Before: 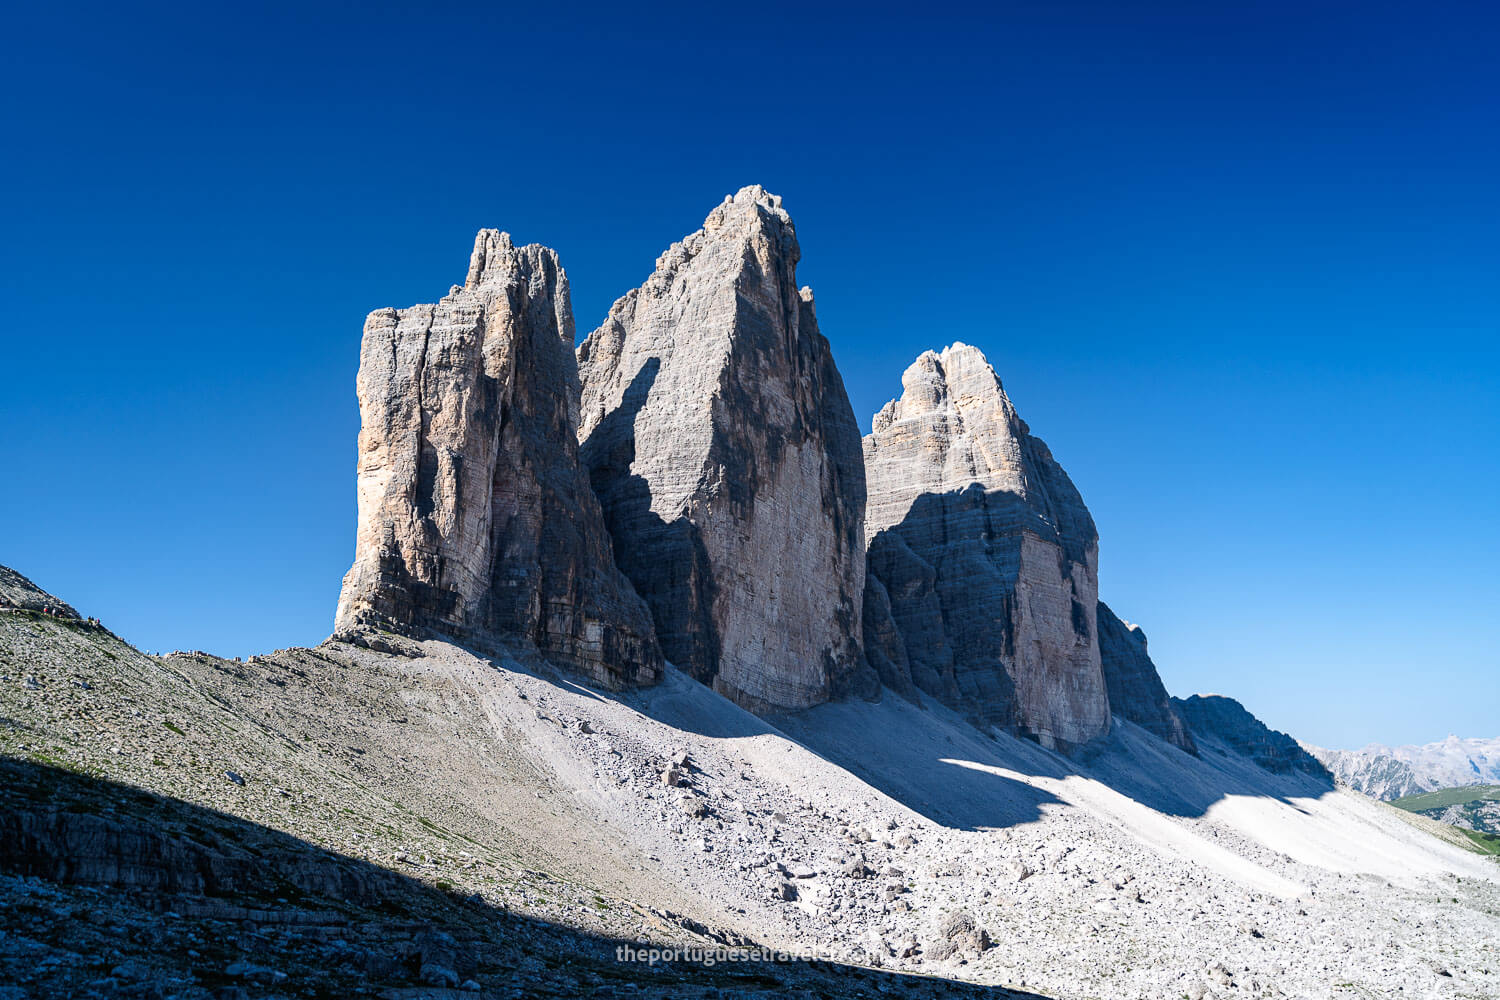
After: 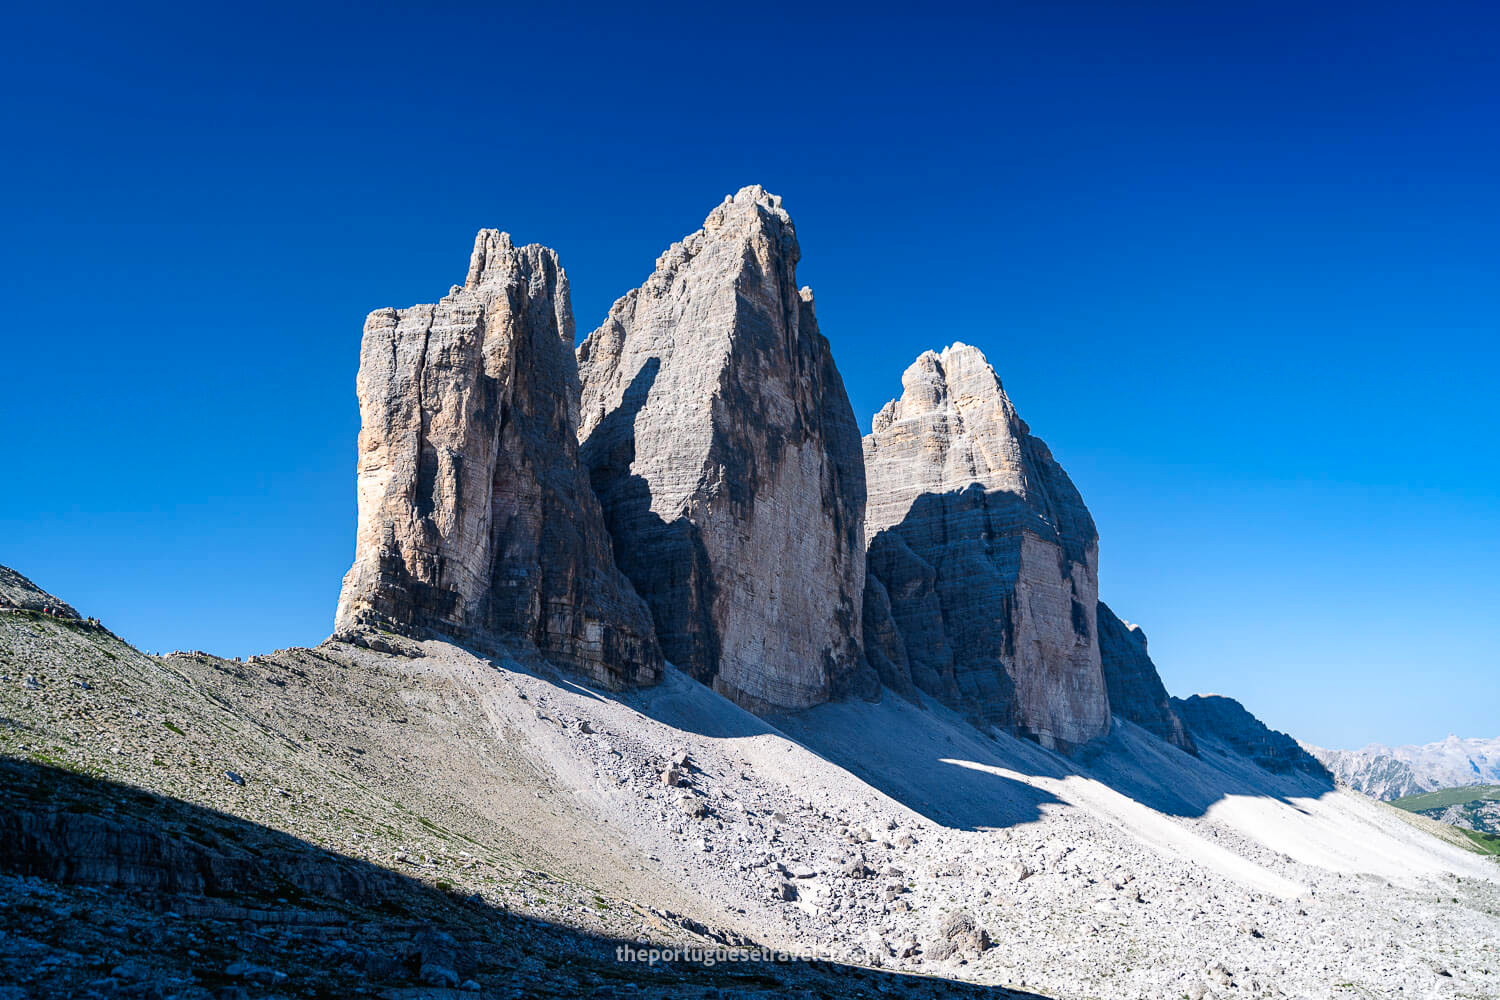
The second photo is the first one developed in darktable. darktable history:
contrast brightness saturation: saturation 0.128
tone equalizer: edges refinement/feathering 500, mask exposure compensation -1.57 EV, preserve details no
